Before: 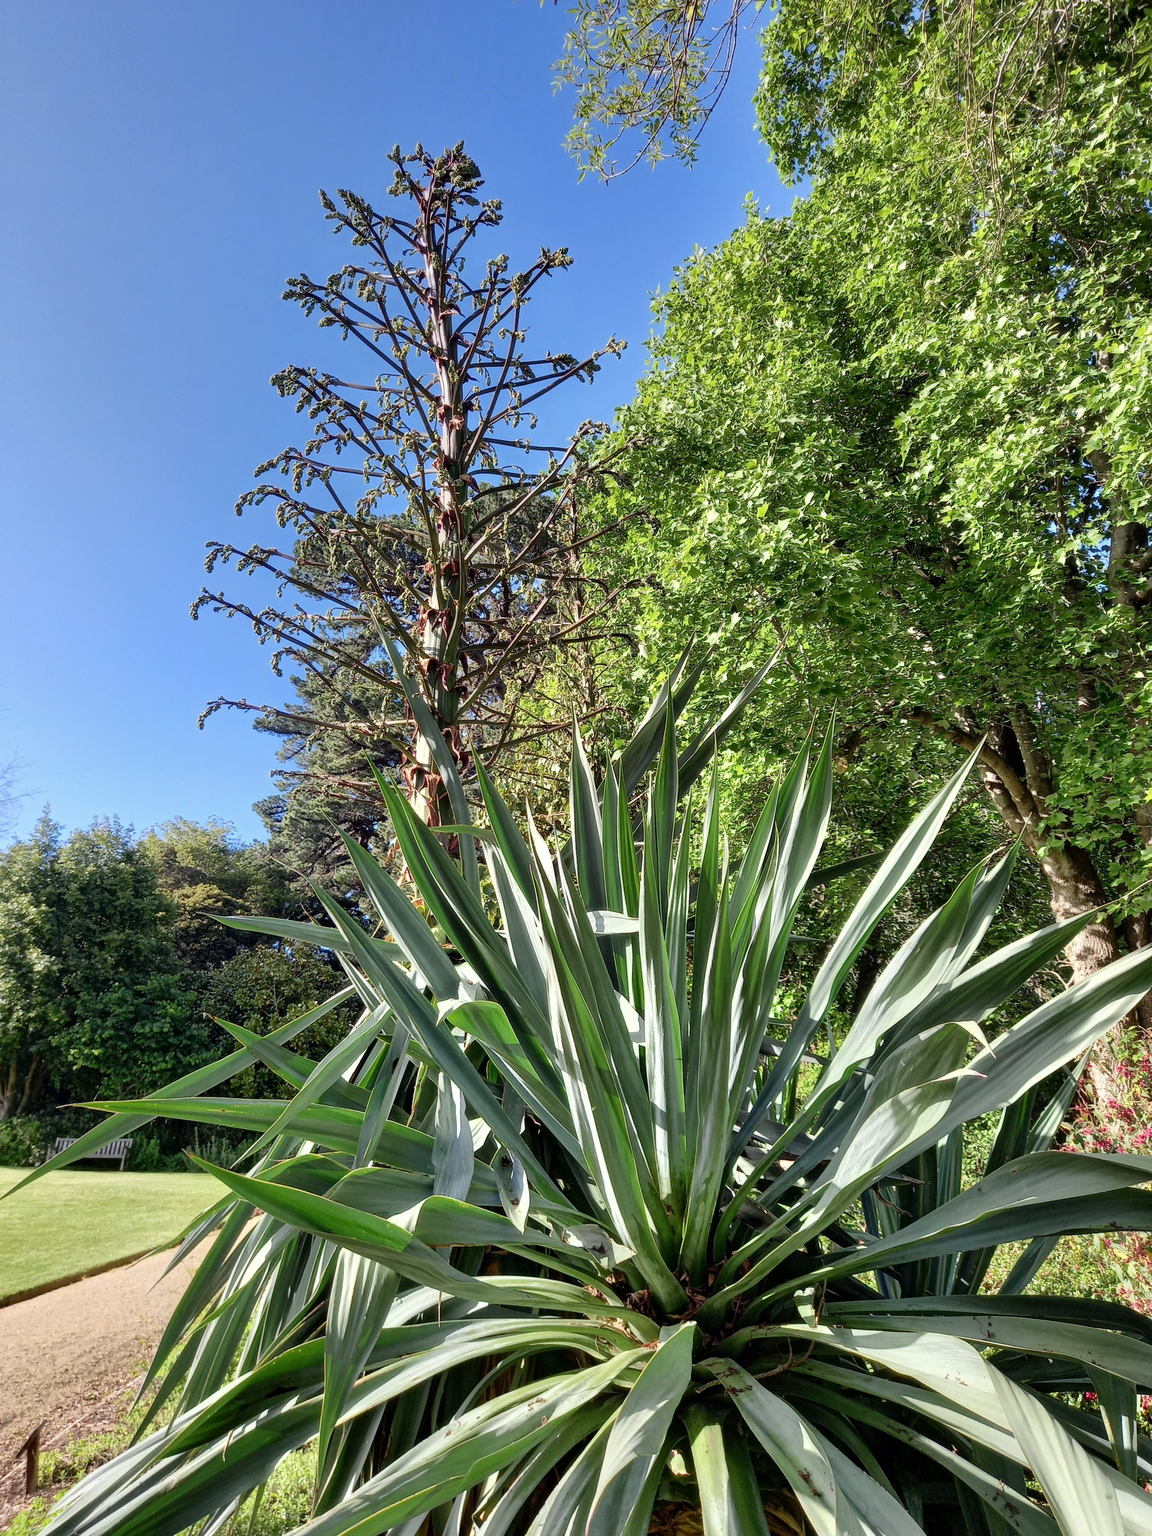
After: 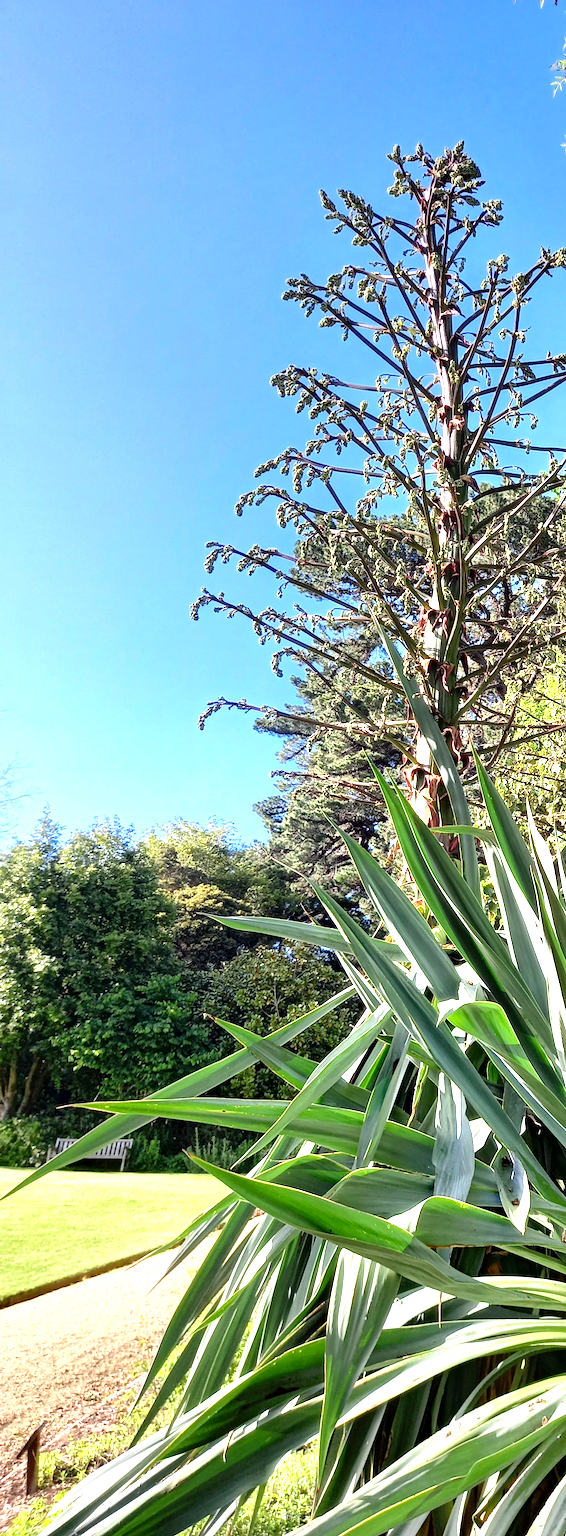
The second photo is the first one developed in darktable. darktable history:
crop and rotate: left 0%, top 0%, right 50.845%
haze removal: compatibility mode true, adaptive false
levels: levels [0, 0.374, 0.749]
